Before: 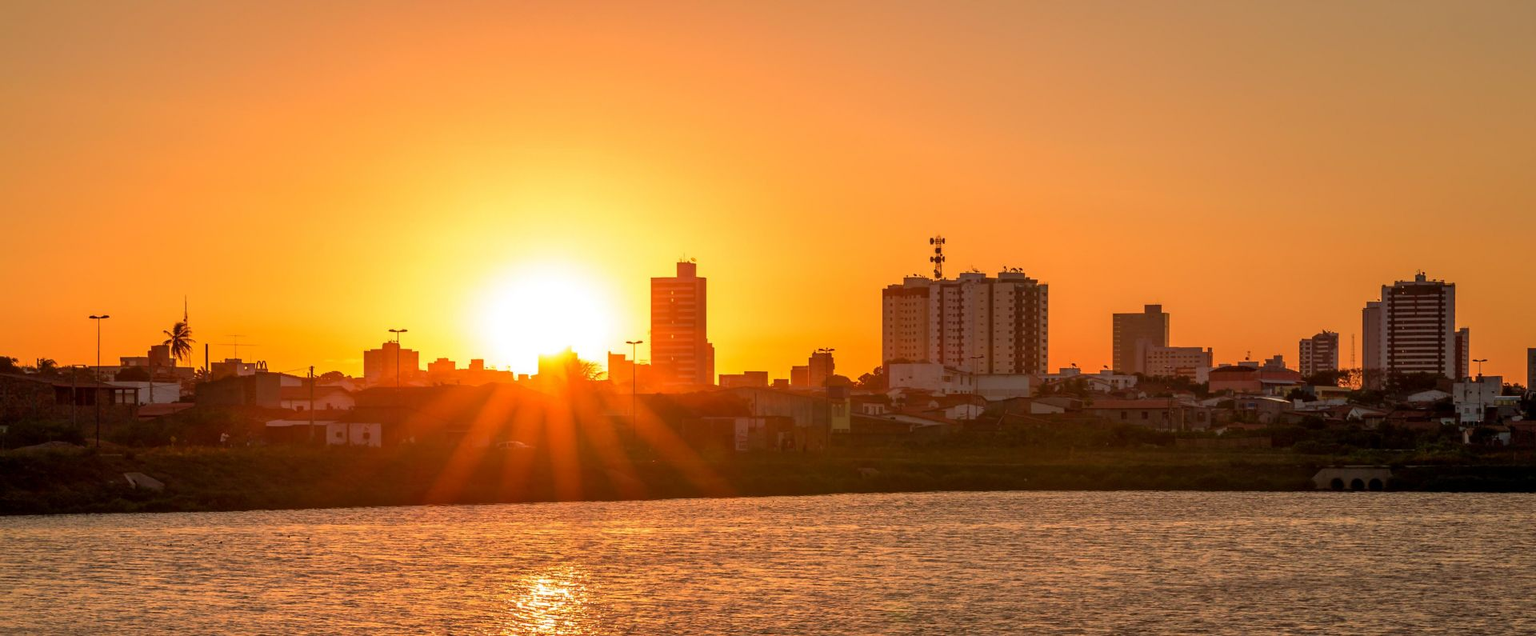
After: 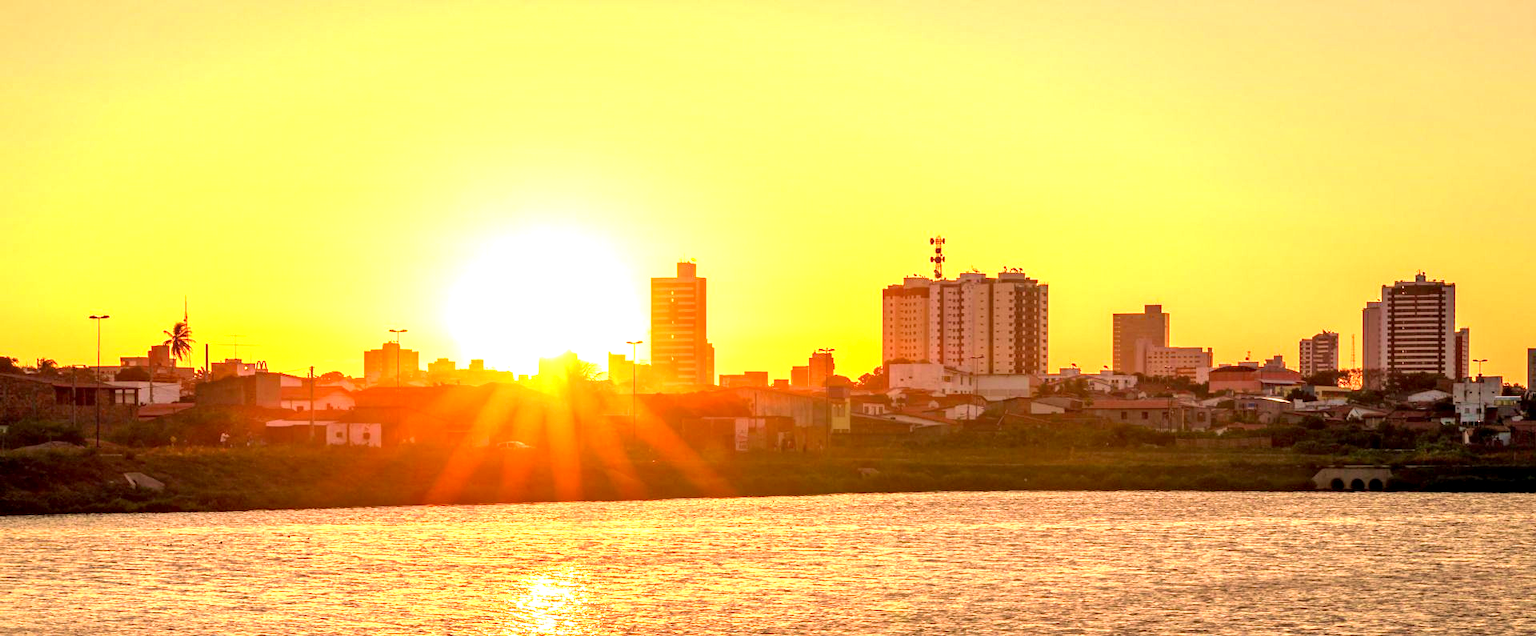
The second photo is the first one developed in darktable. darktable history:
haze removal: compatibility mode true, adaptive false
exposure: black level correction 0.001, exposure 1.719 EV, compensate exposure bias true, compensate highlight preservation false
velvia: strength 29%
